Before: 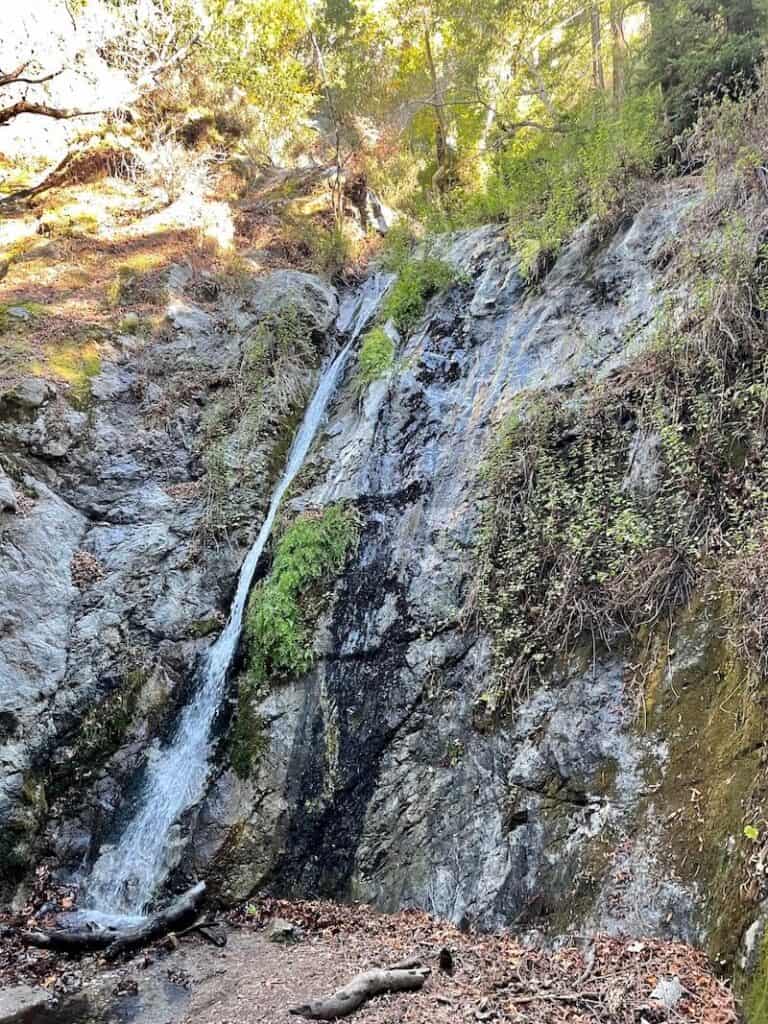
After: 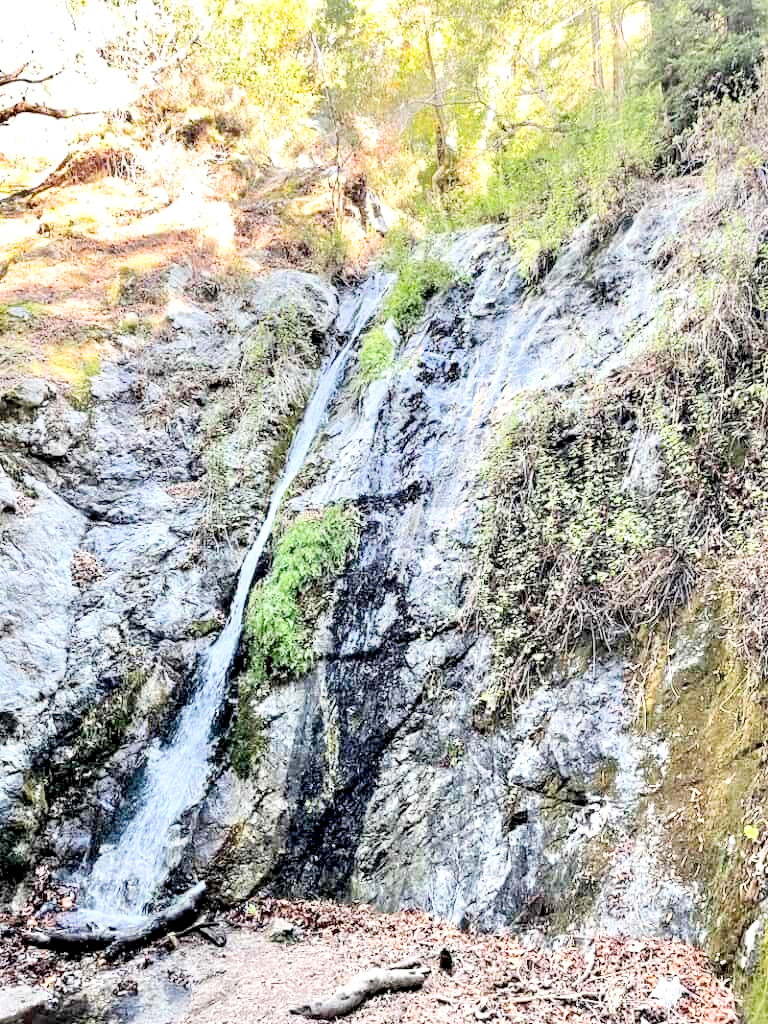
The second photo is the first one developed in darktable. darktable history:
local contrast: detail 135%, midtone range 0.75
exposure: black level correction 0.001, exposure 1.822 EV, compensate exposure bias true, compensate highlight preservation false
filmic rgb: black relative exposure -7.65 EV, white relative exposure 4.56 EV, hardness 3.61
